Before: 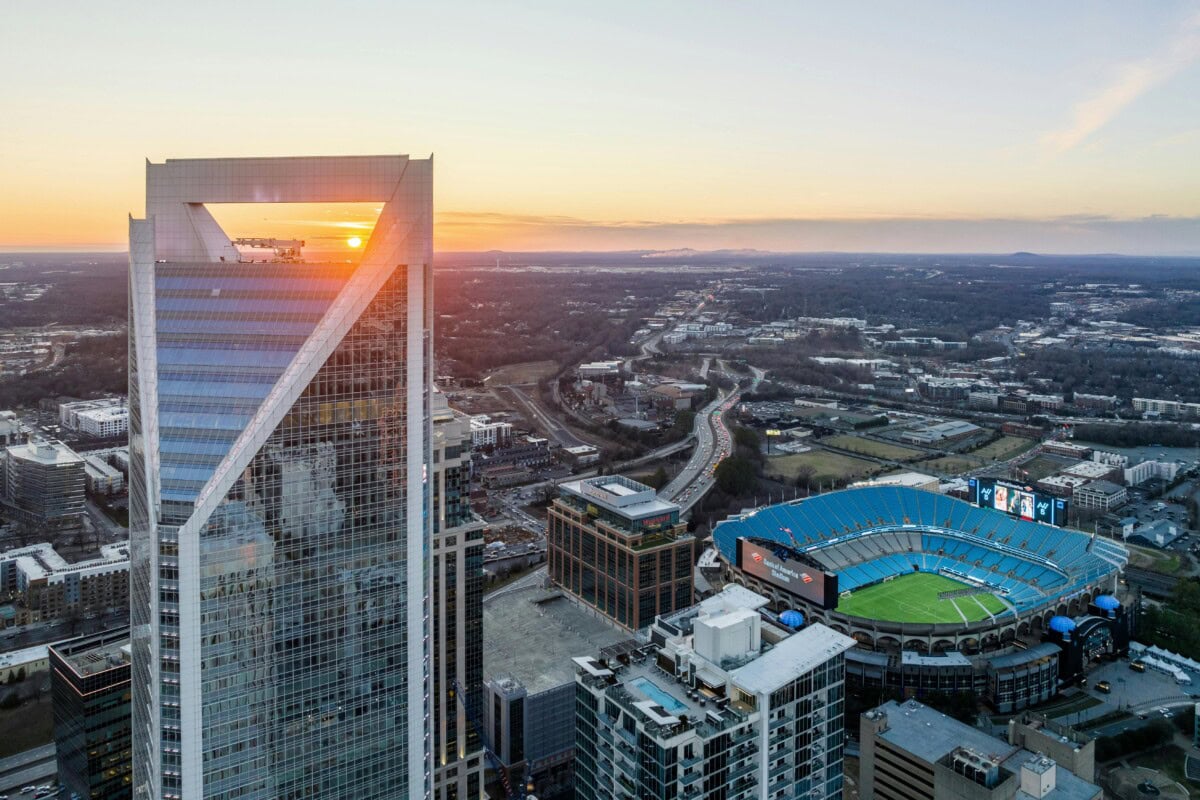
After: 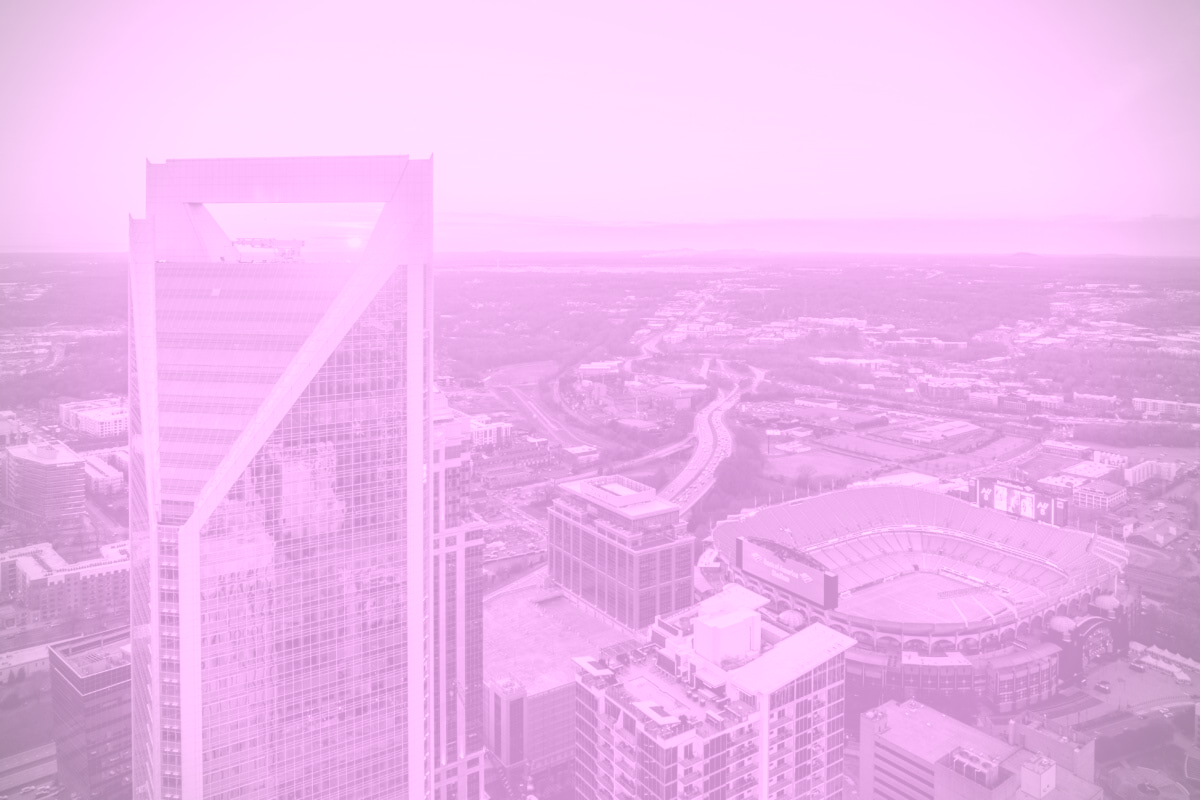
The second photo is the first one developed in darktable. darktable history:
vignetting: on, module defaults
colorize: hue 331.2°, saturation 69%, source mix 30.28%, lightness 69.02%, version 1
